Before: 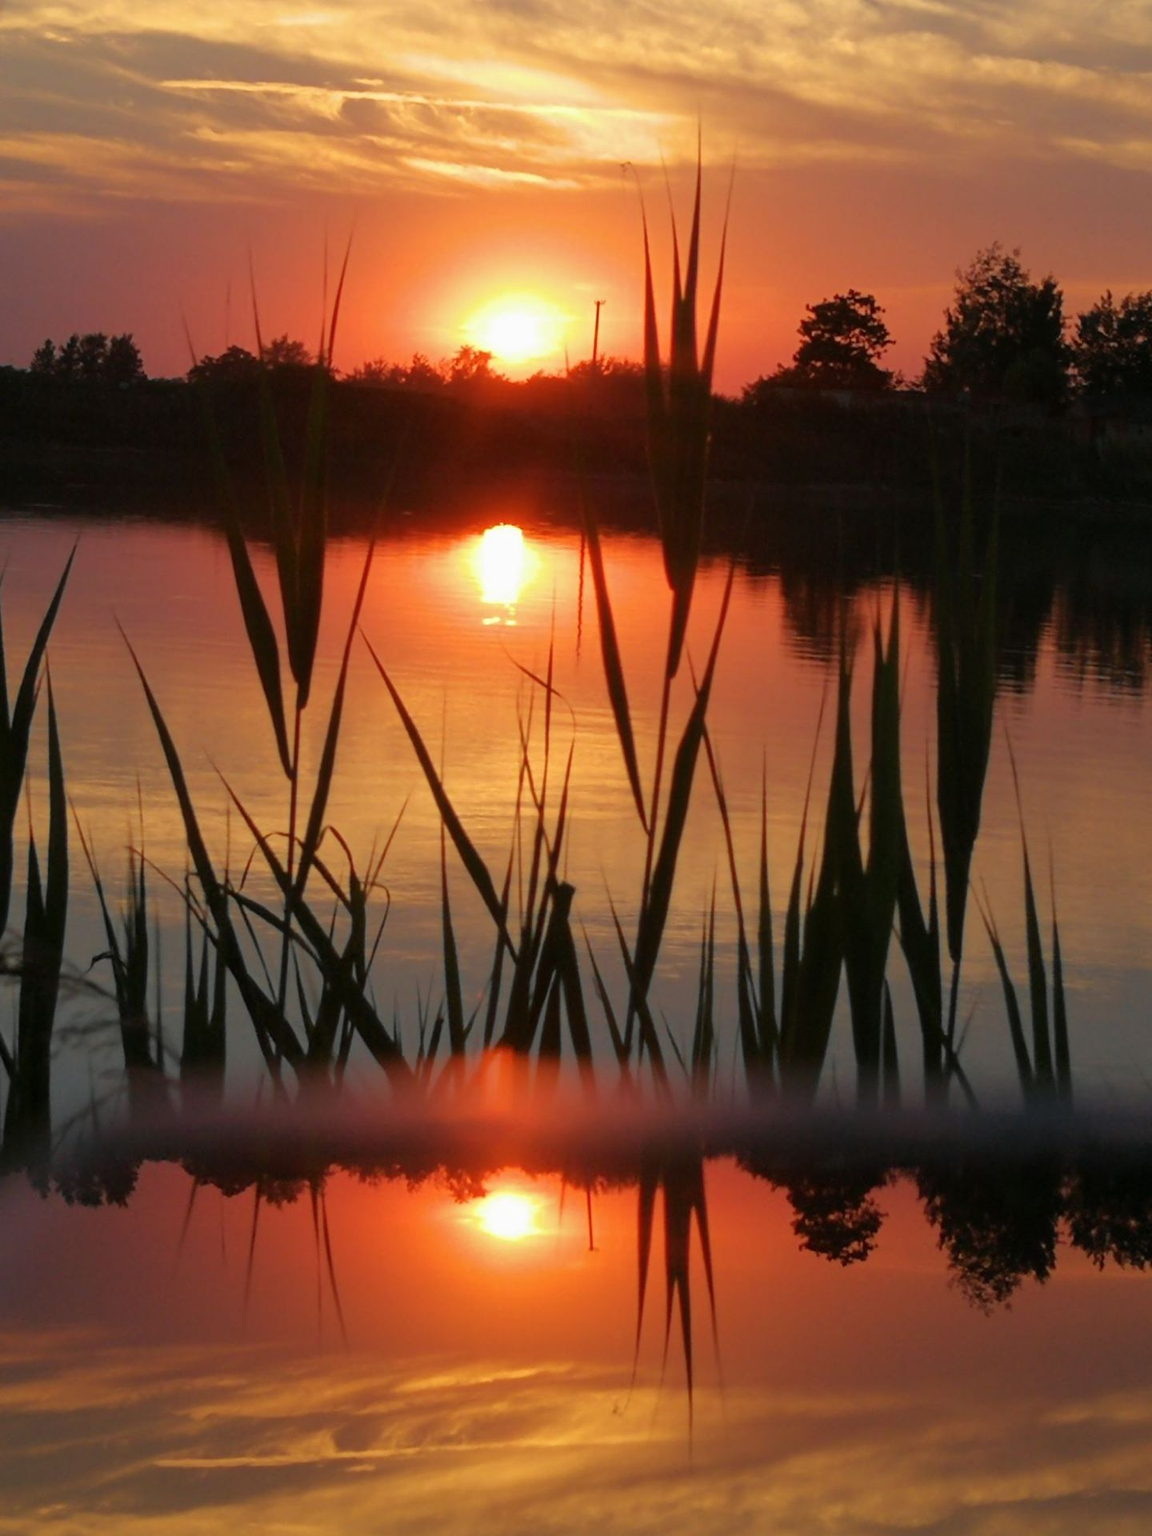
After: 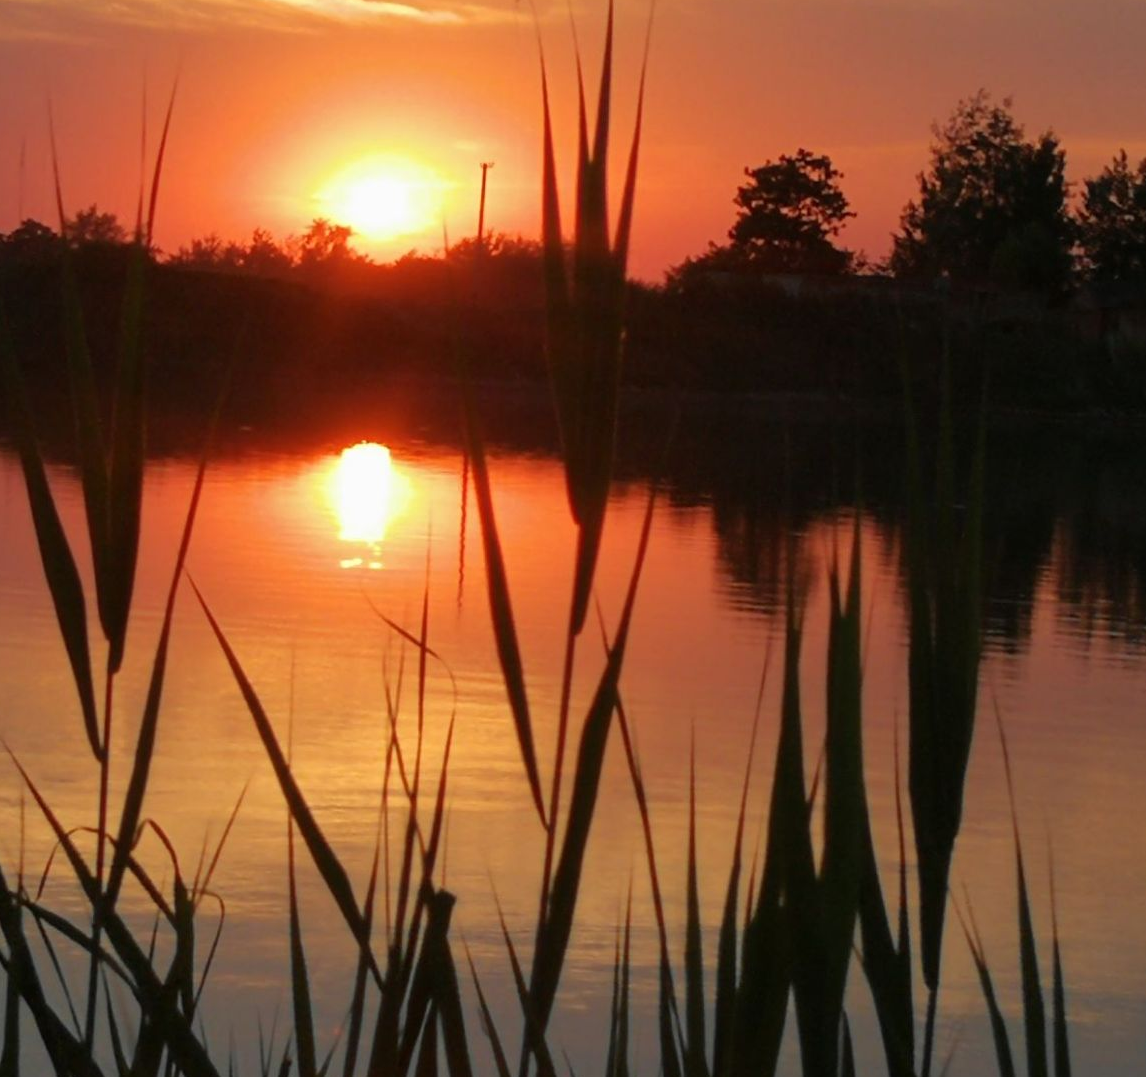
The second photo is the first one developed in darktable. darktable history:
crop: left 18.308%, top 11.126%, right 2.057%, bottom 32.739%
